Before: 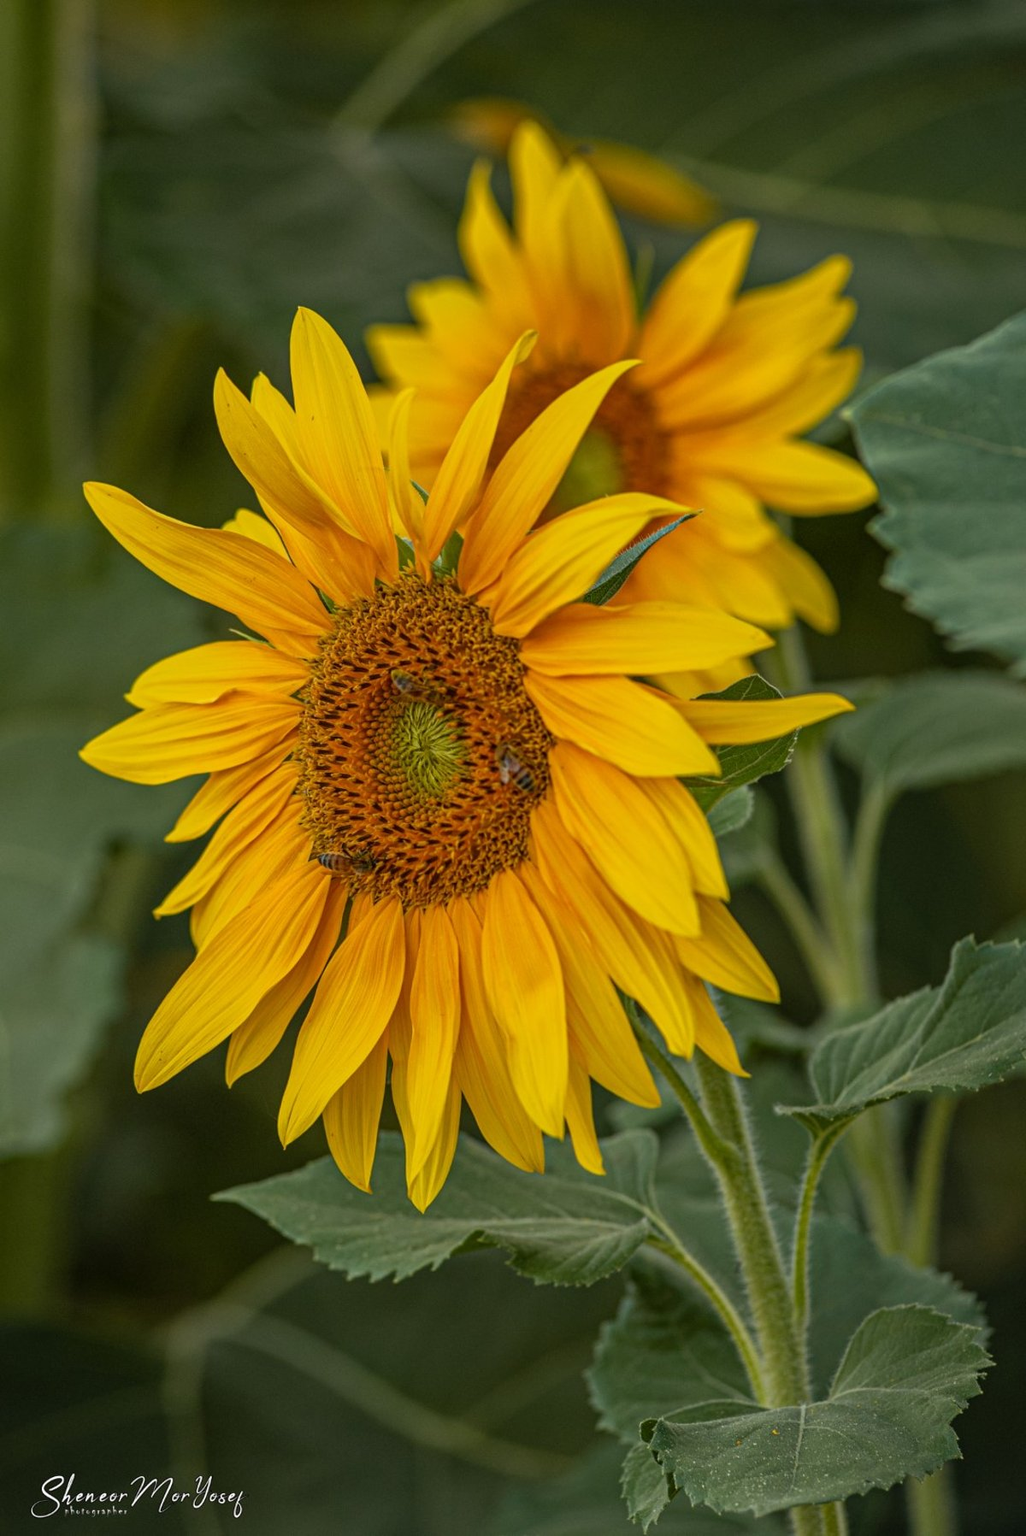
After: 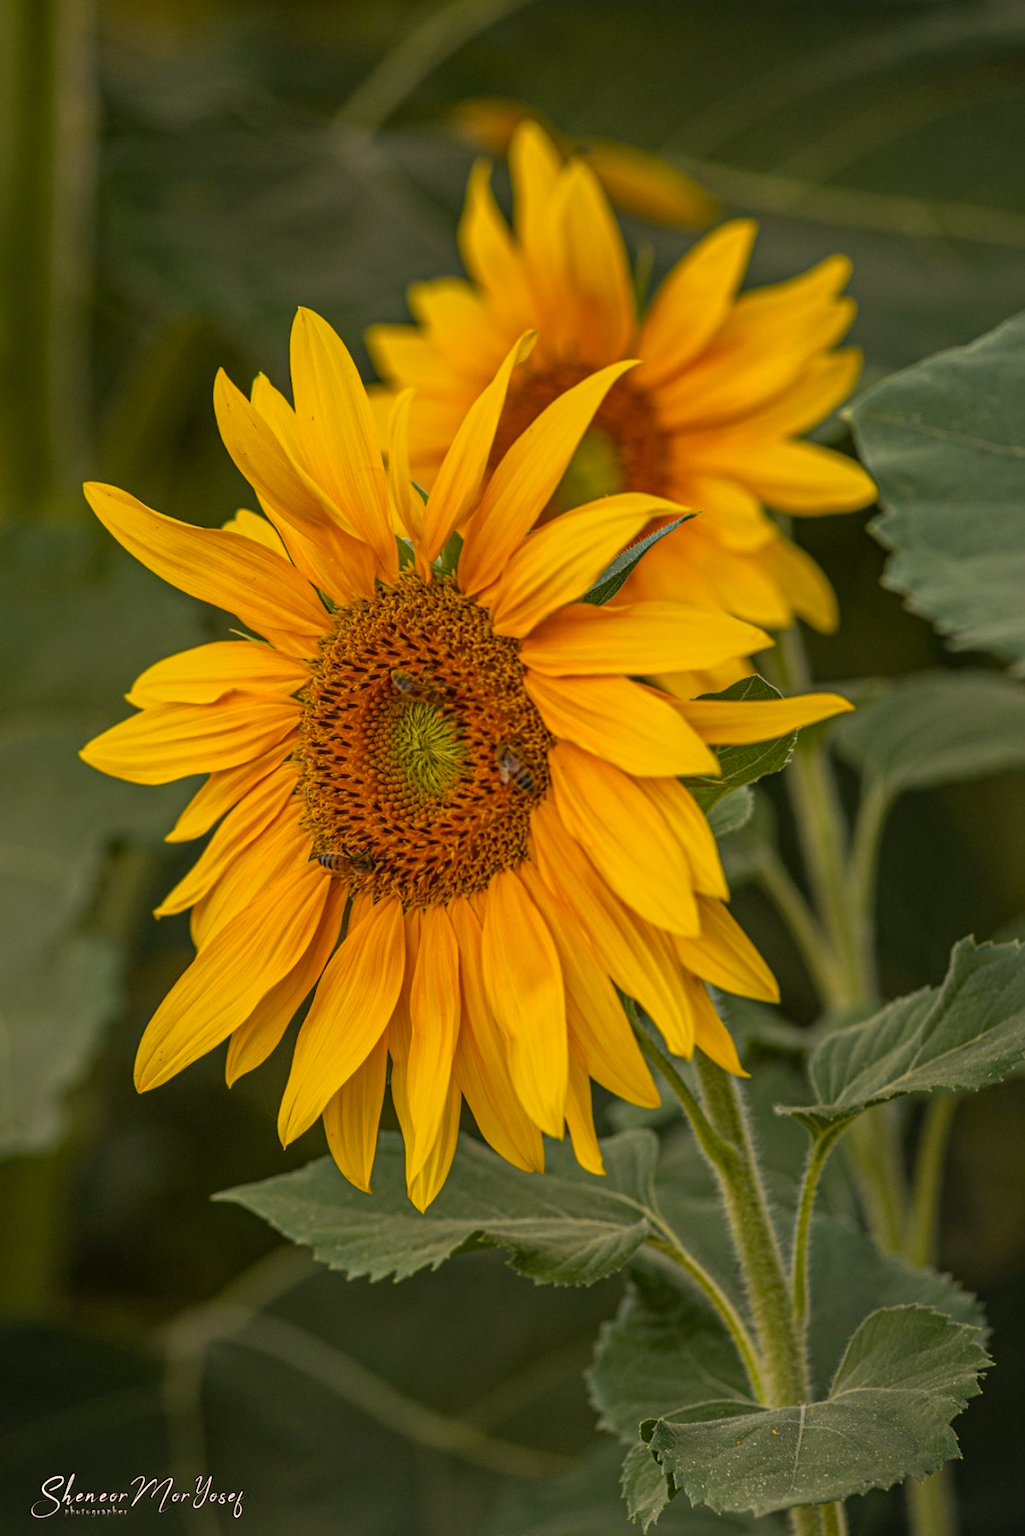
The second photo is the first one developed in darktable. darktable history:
color correction: highlights a* 11.3, highlights b* 12.37
